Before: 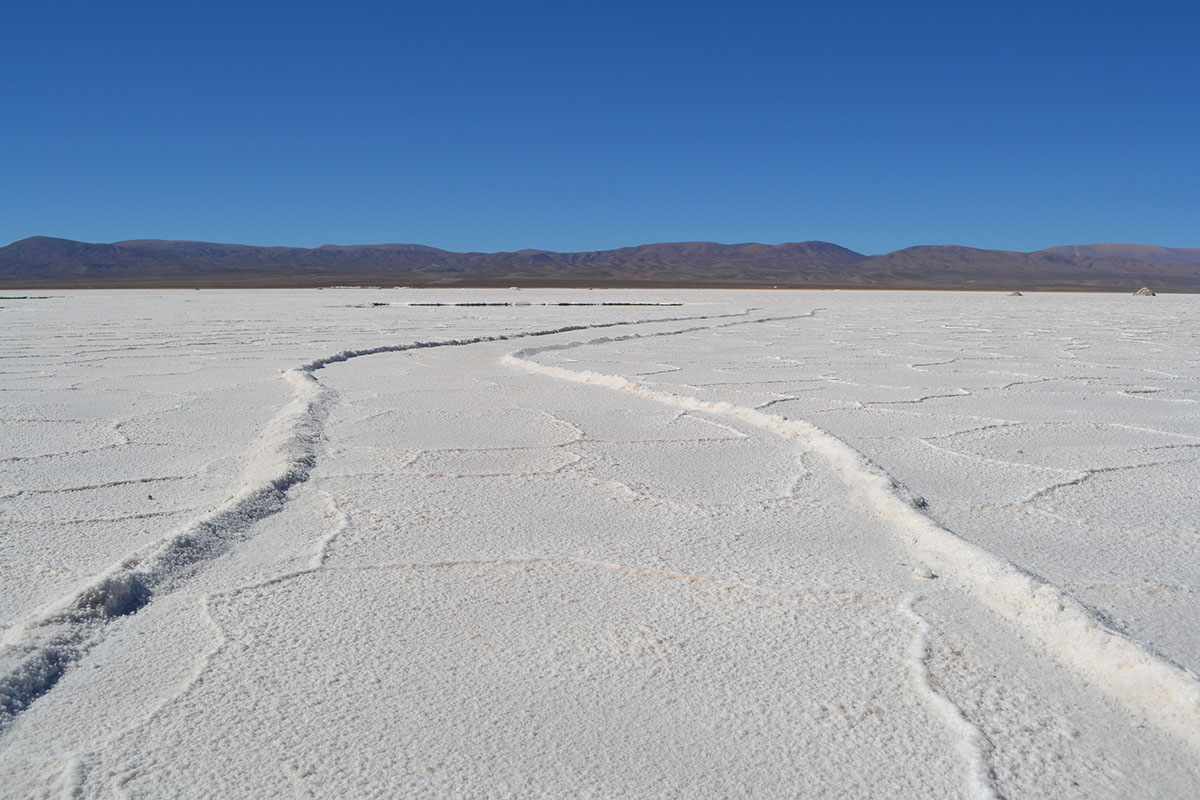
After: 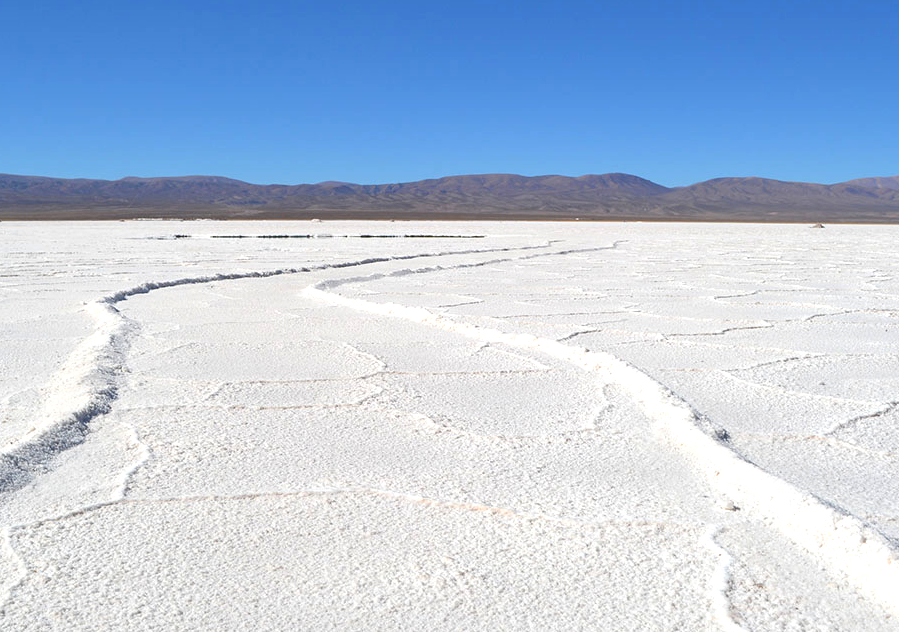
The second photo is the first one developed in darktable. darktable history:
crop: left 16.568%, top 8.558%, right 8.498%, bottom 12.431%
exposure: black level correction 0, exposure 0.701 EV, compensate highlight preservation false
